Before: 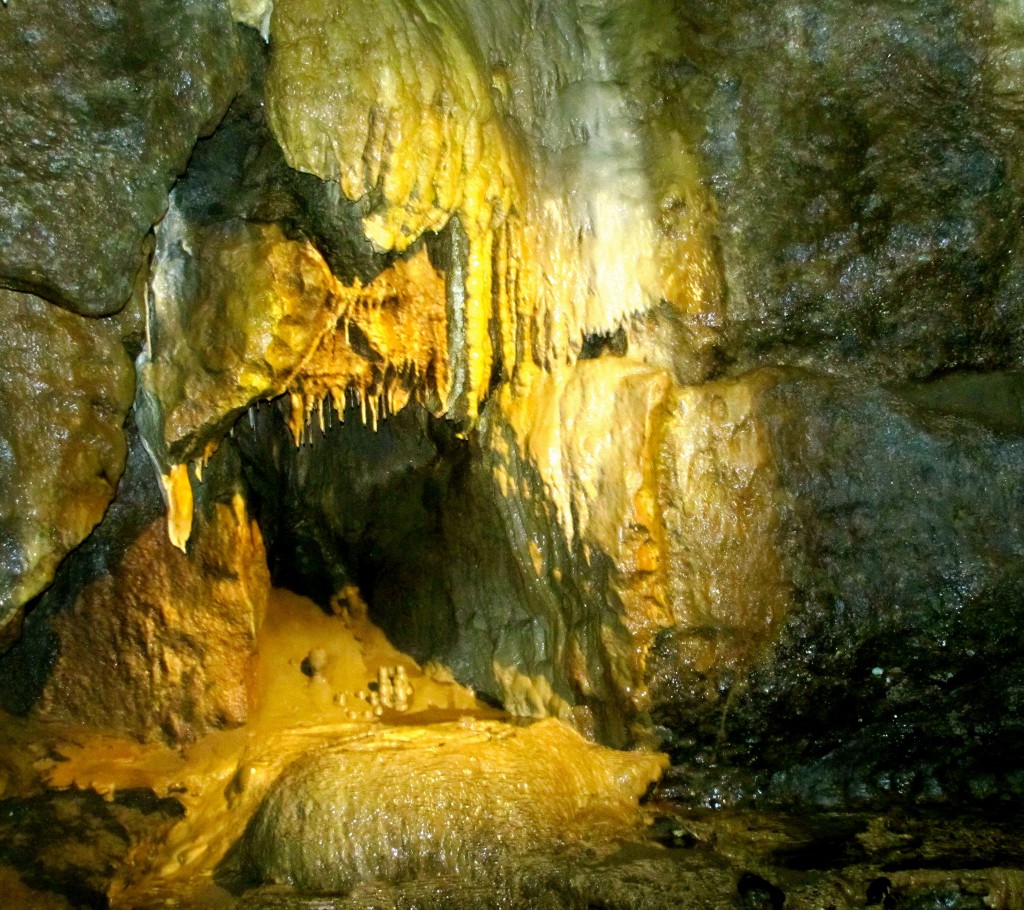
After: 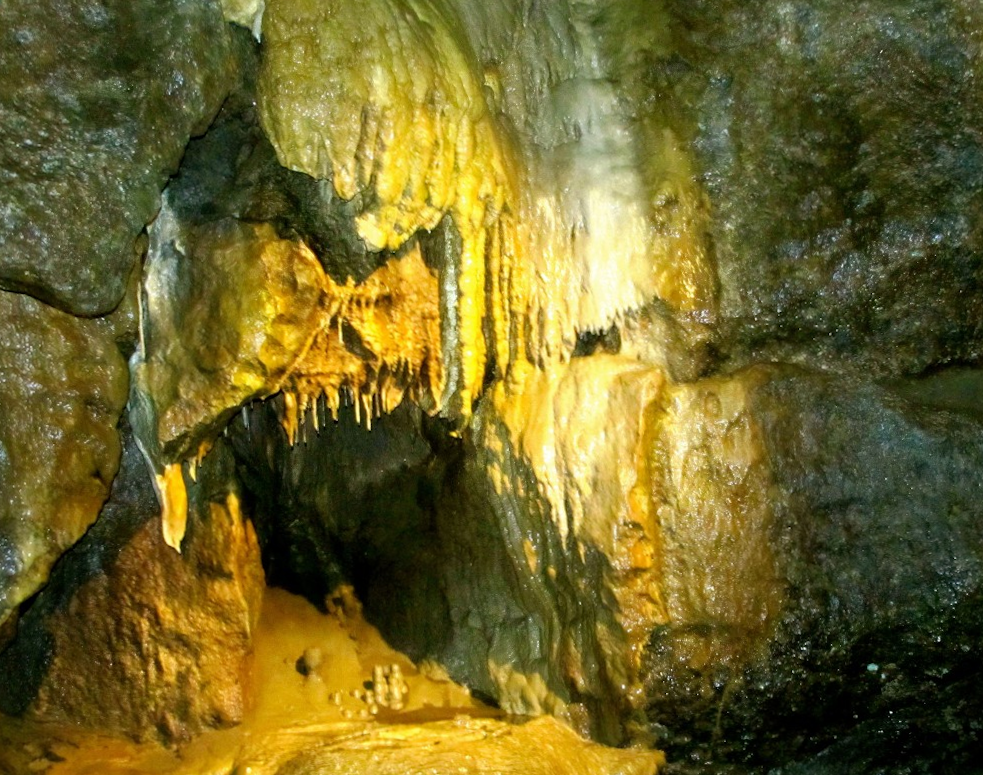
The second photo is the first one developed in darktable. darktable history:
crop and rotate: angle 0.29°, left 0.357%, right 3.061%, bottom 14.253%
